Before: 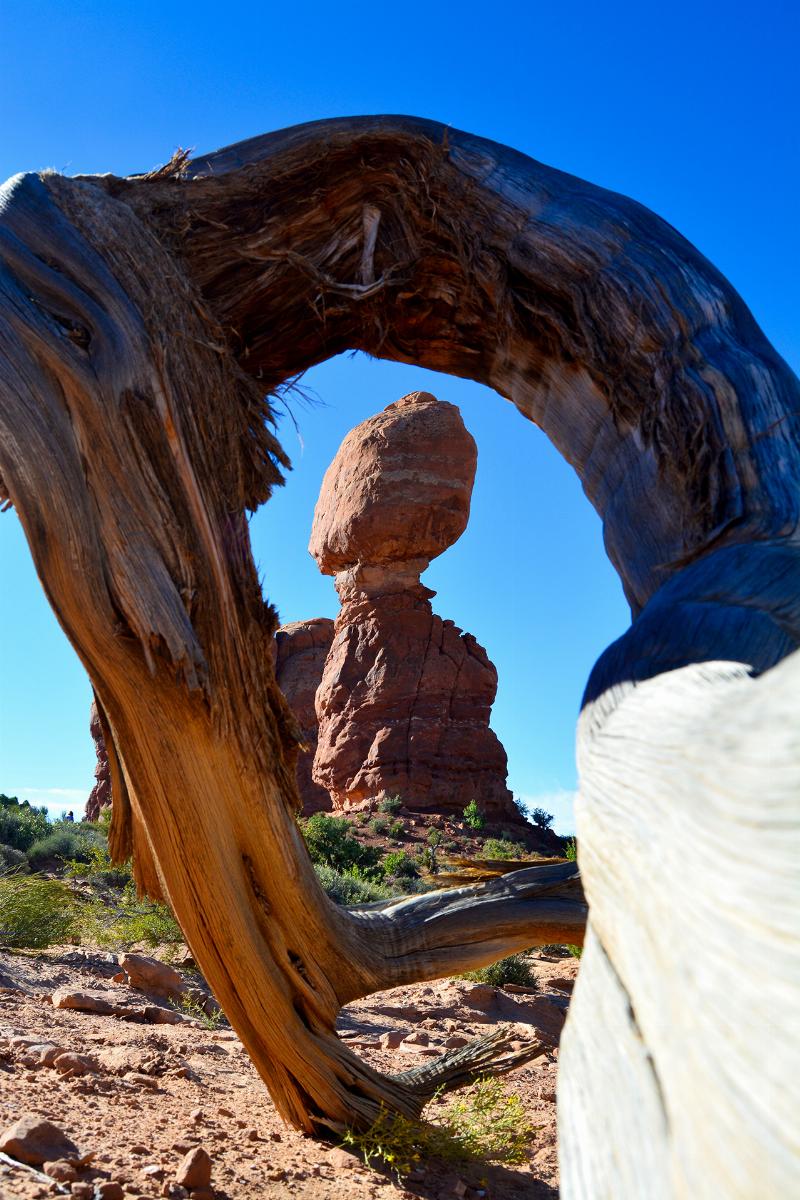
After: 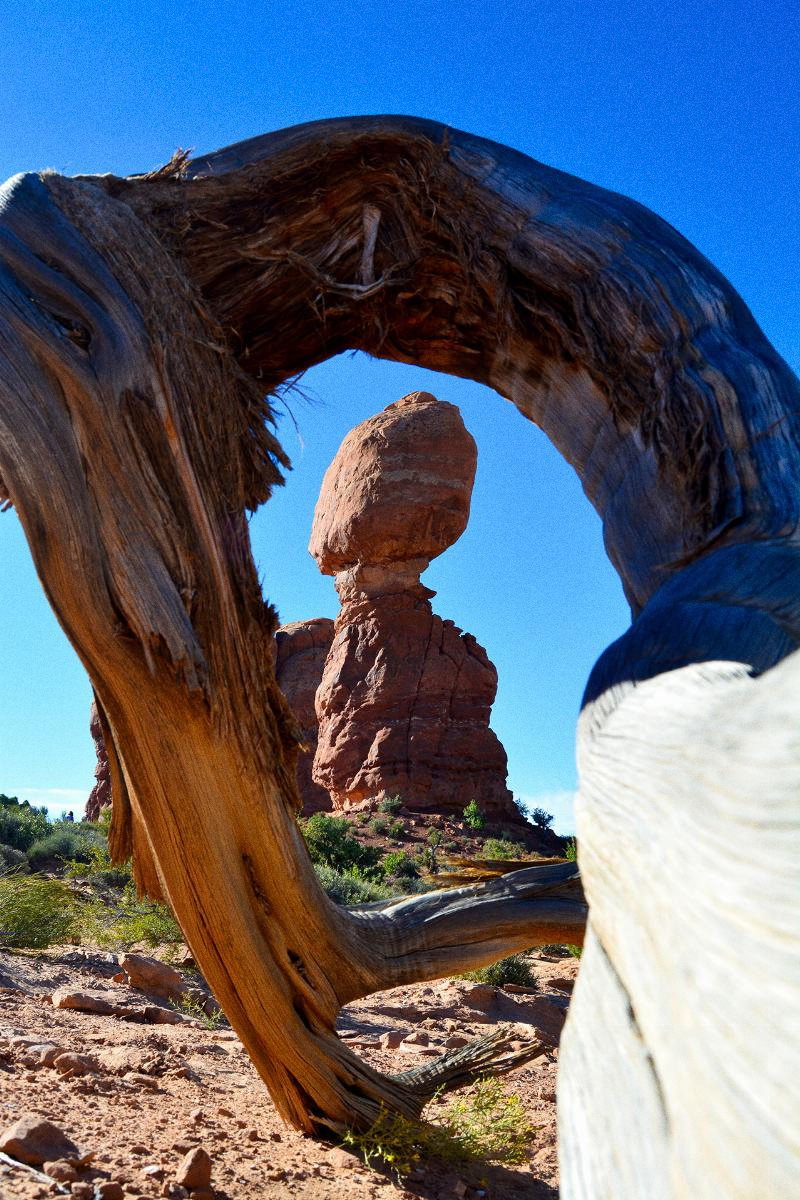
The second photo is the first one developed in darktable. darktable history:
grain "film": coarseness 0.09 ISO
